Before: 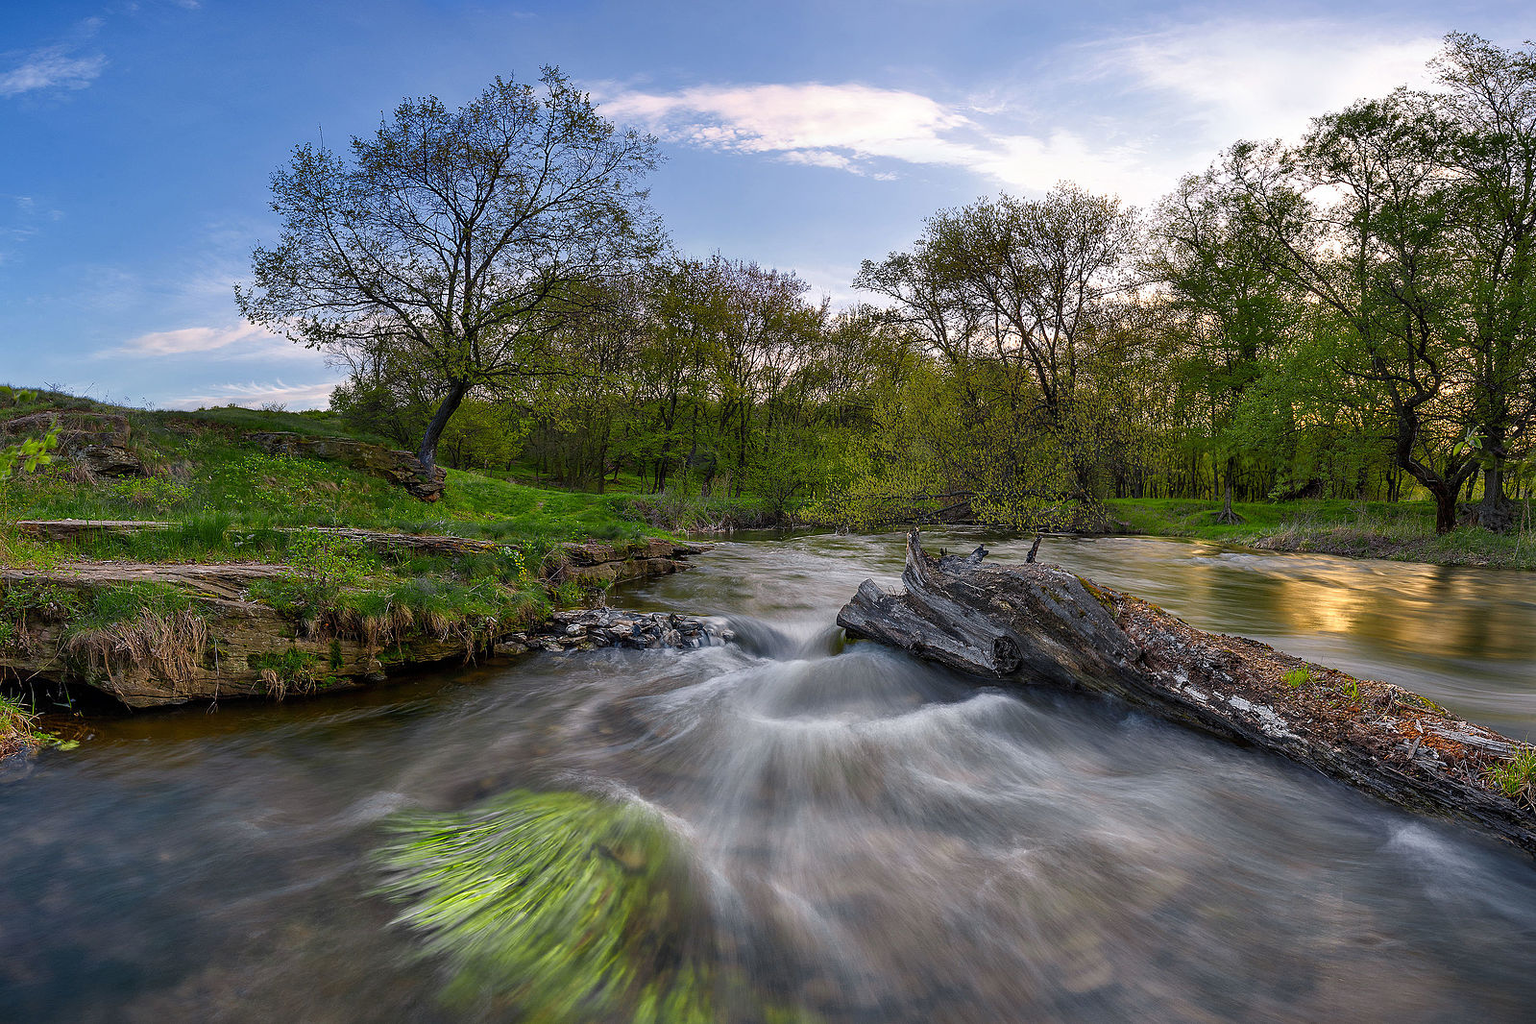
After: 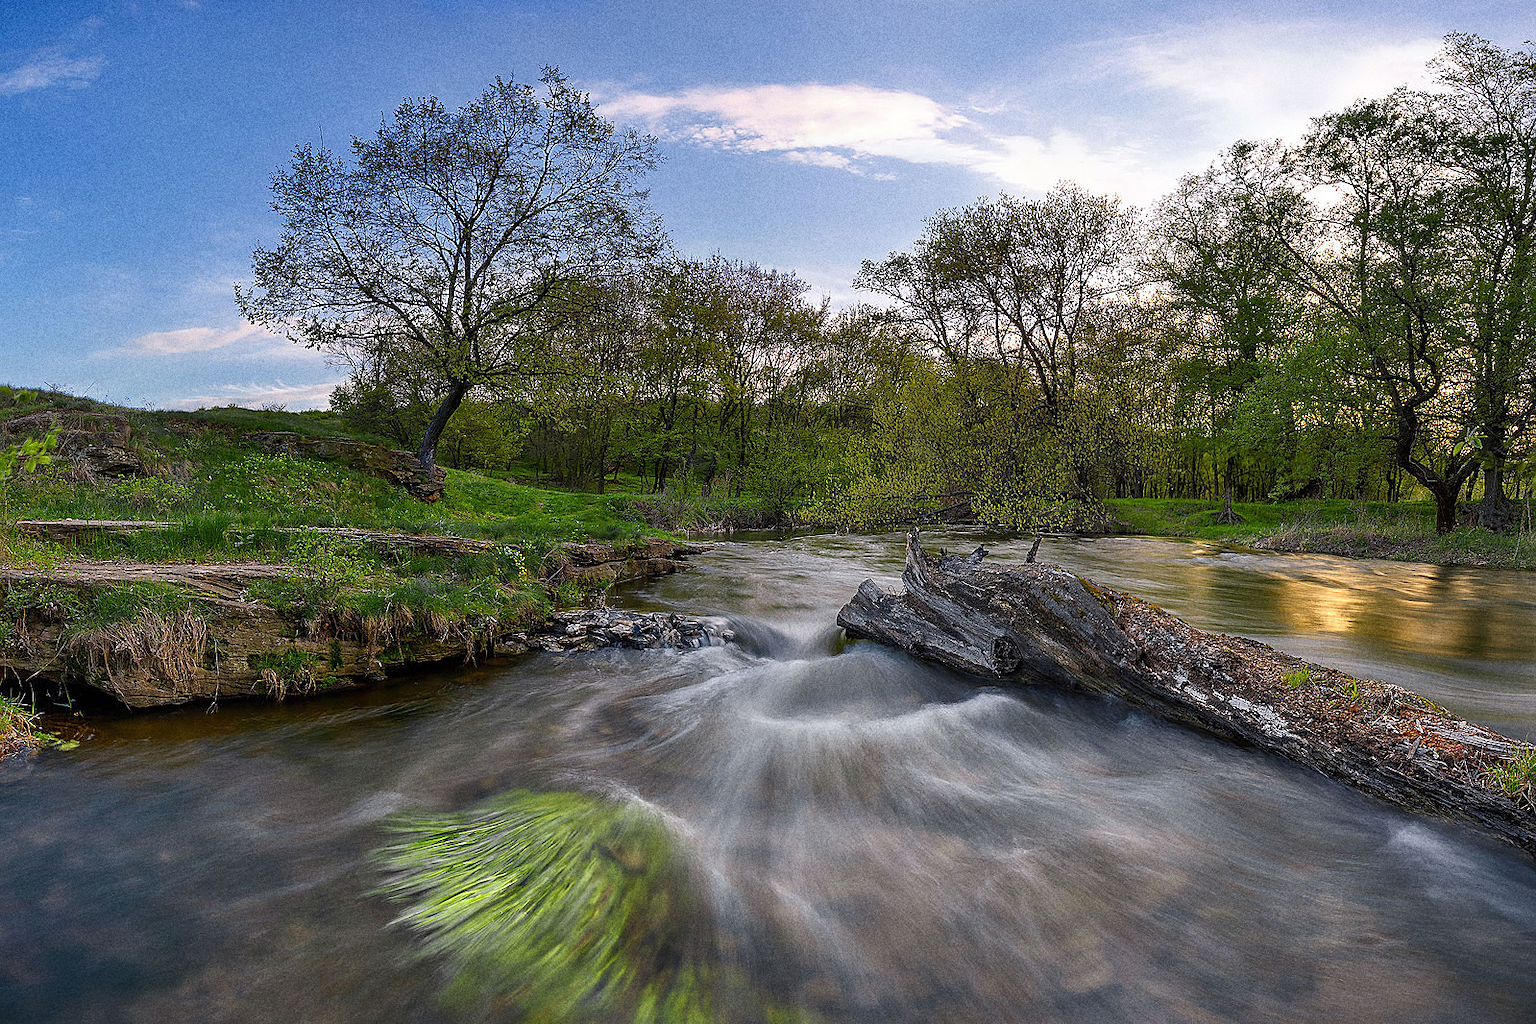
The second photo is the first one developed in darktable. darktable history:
sharpen: radius 1.458, amount 0.398, threshold 1.271
grain: coarseness 9.61 ISO, strength 35.62%
